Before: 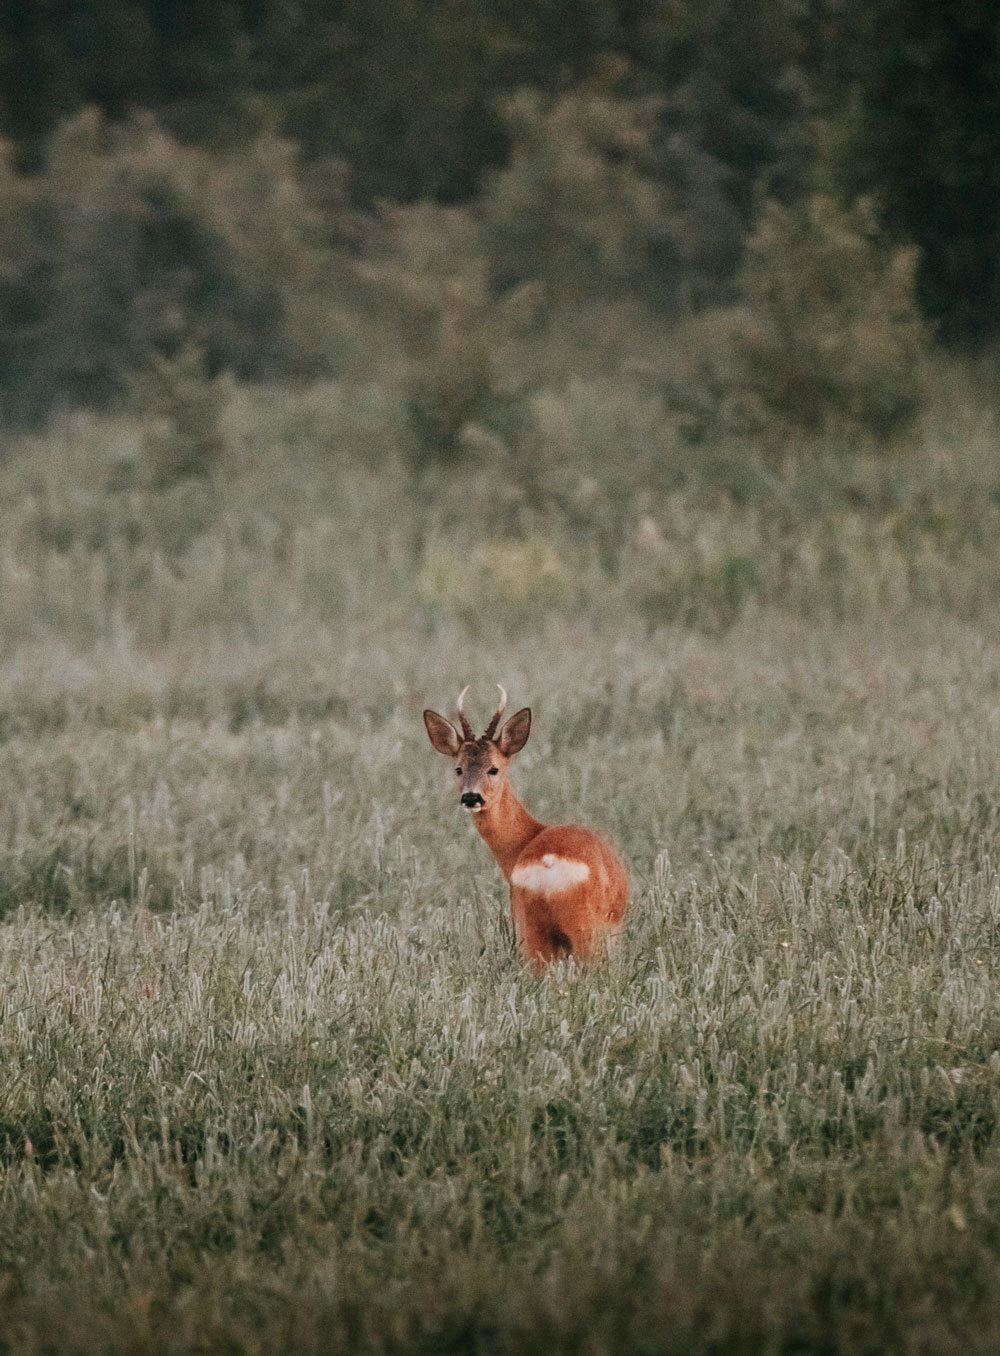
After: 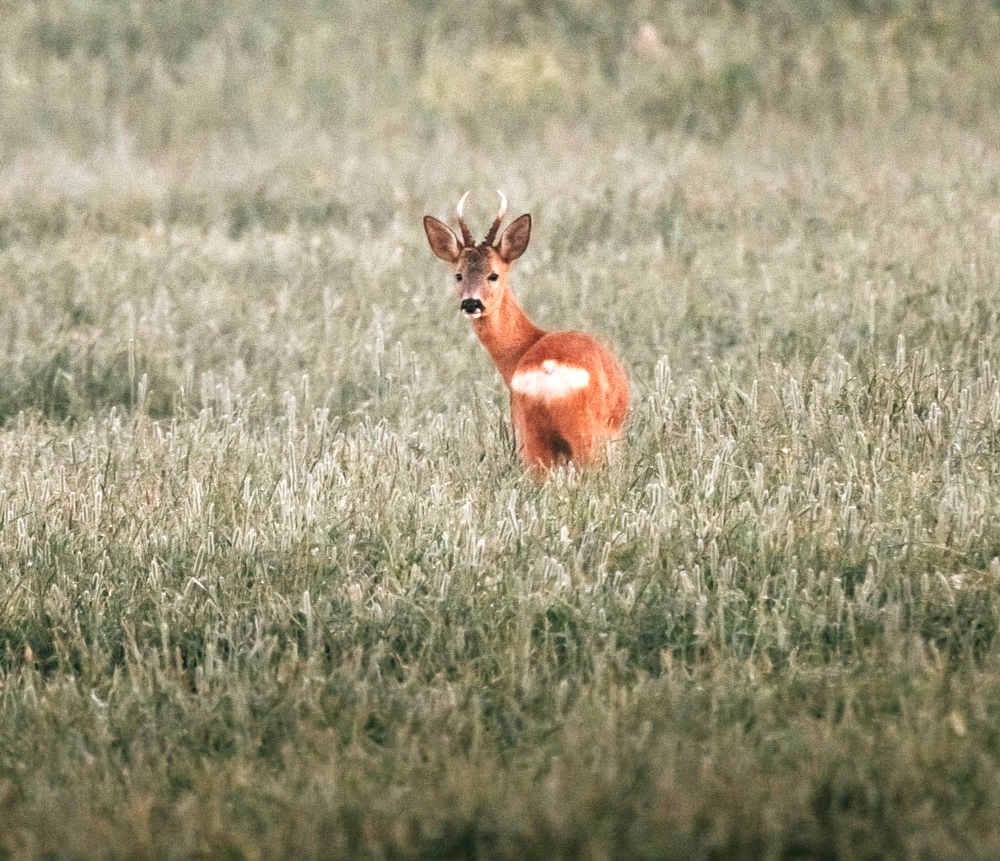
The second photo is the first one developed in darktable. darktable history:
exposure: exposure 3 EV, compensate highlight preservation false
tone equalizer: -8 EV -2 EV, -7 EV -2 EV, -6 EV -2 EV, -5 EV -2 EV, -4 EV -2 EV, -3 EV -2 EV, -2 EV -2 EV, -1 EV -1.63 EV, +0 EV -2 EV
crop and rotate: top 36.435%
